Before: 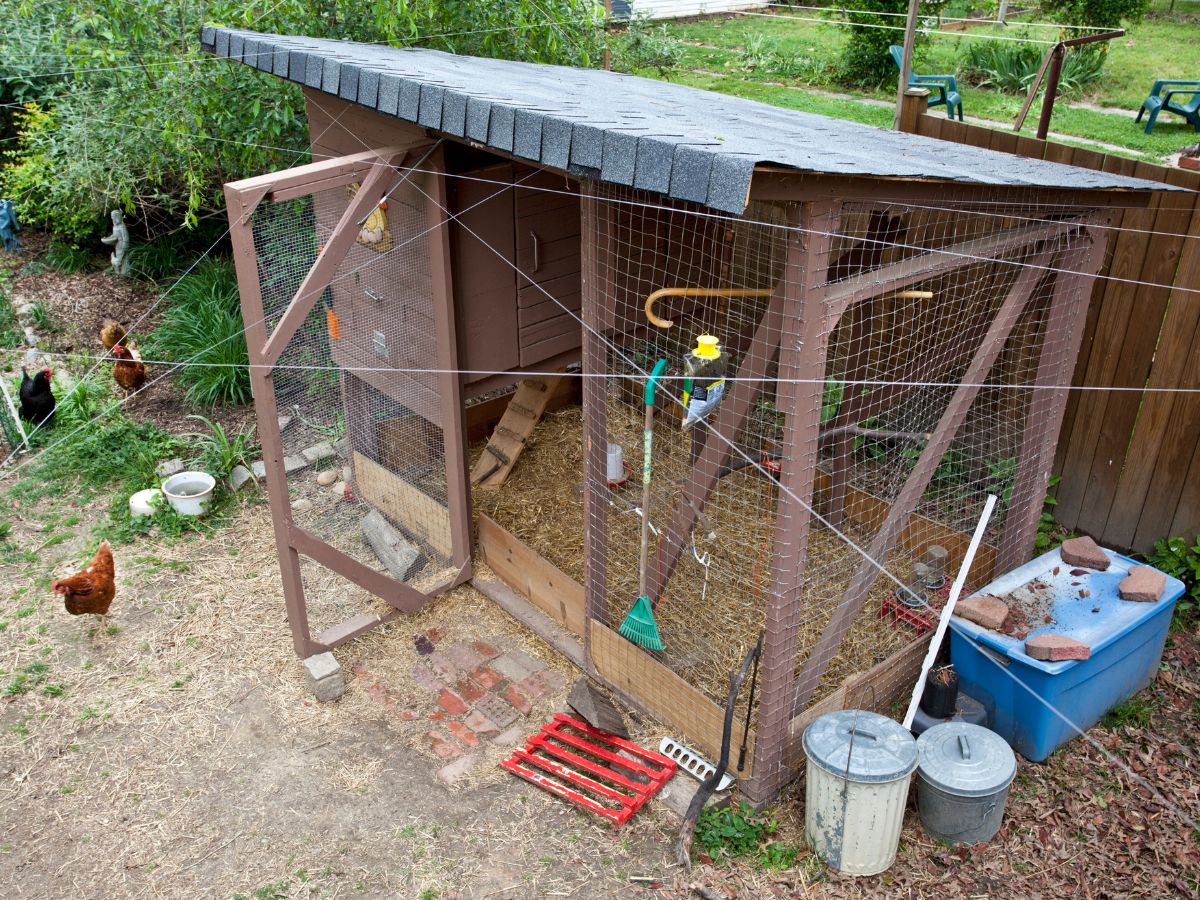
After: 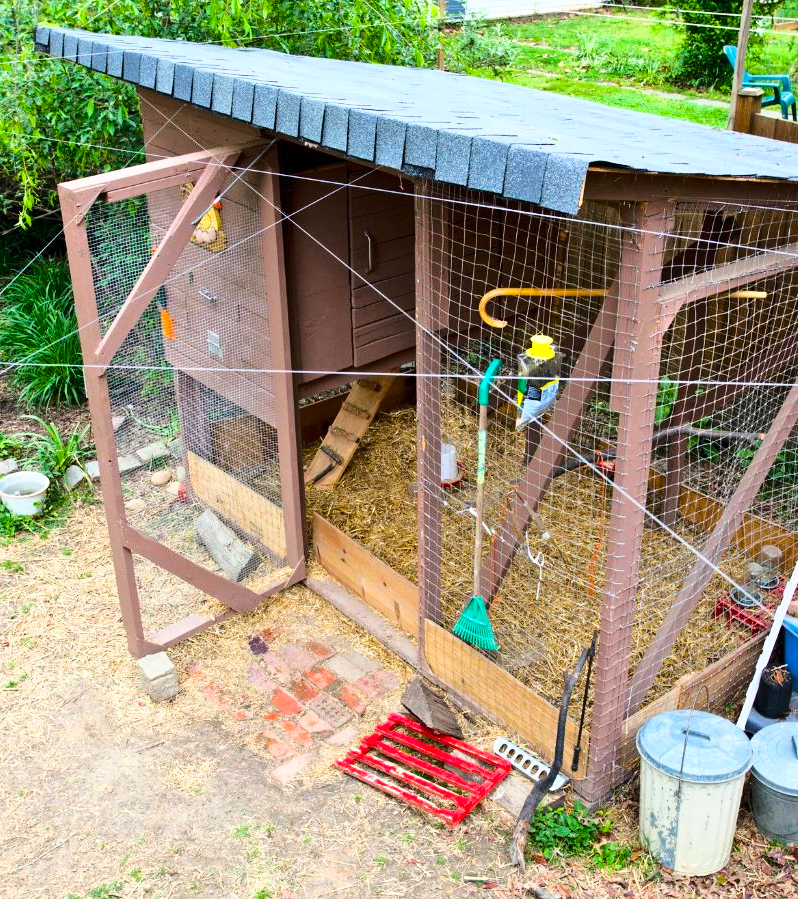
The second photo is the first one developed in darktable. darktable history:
base curve: curves: ch0 [(0, 0) (0.028, 0.03) (0.121, 0.232) (0.46, 0.748) (0.859, 0.968) (1, 1)], preserve colors average RGB
color balance rgb: power › chroma 0.501%, power › hue 215.08°, perceptual saturation grading › global saturation 30.677%, global vibrance 20%
crop and rotate: left 13.842%, right 19.625%
